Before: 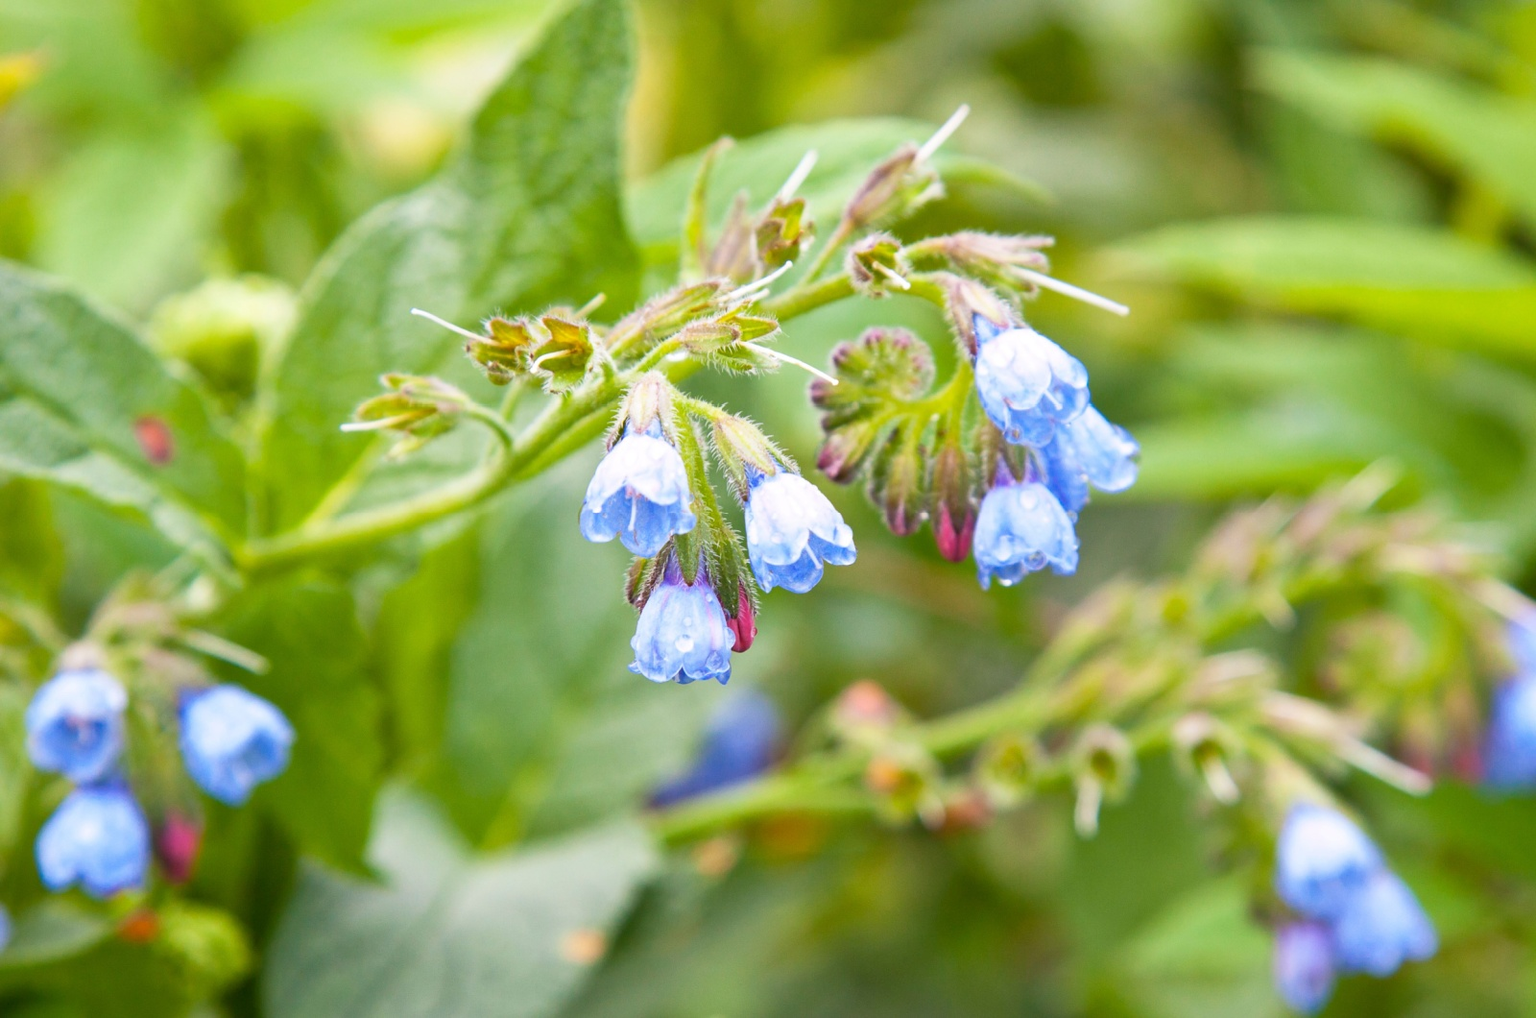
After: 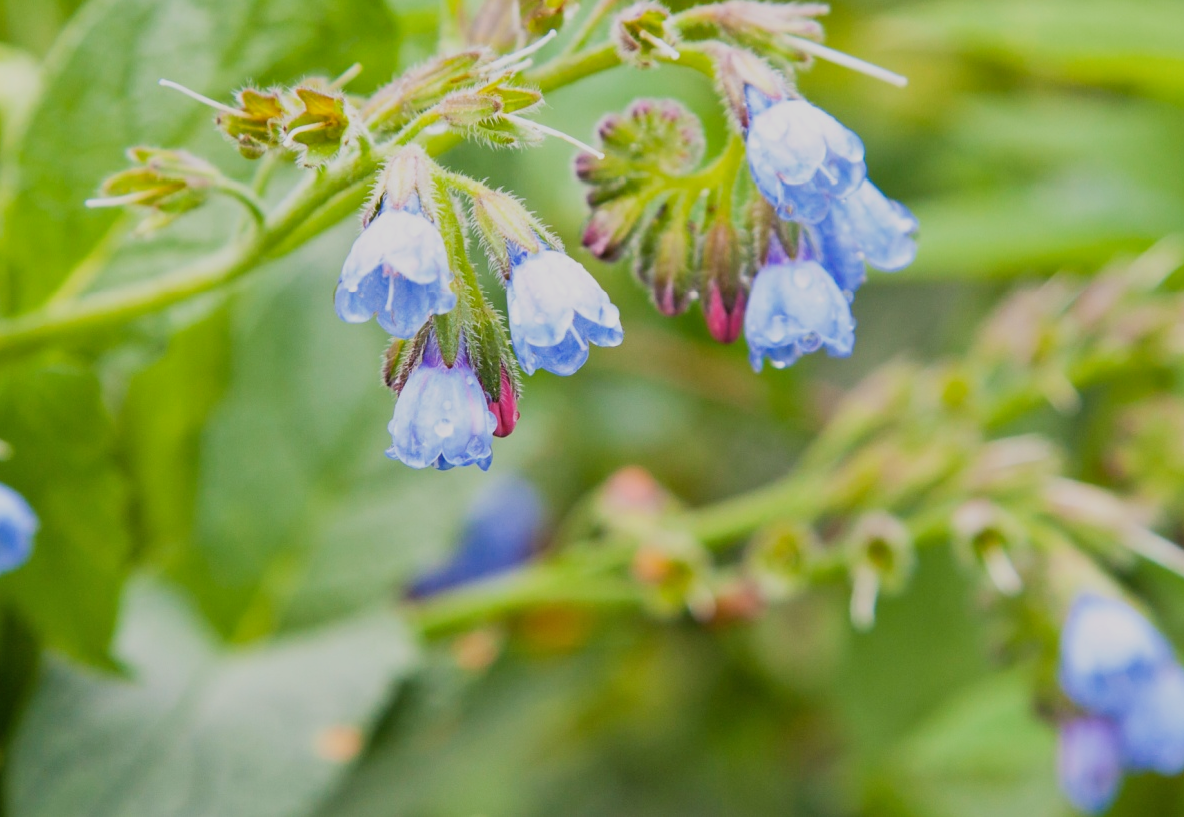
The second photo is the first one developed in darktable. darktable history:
white balance: emerald 1
crop: left 16.871%, top 22.857%, right 9.116%
filmic rgb: black relative exposure -7.65 EV, white relative exposure 4.56 EV, hardness 3.61, contrast 1.05
shadows and highlights: shadows 37.27, highlights -28.18, soften with gaussian
